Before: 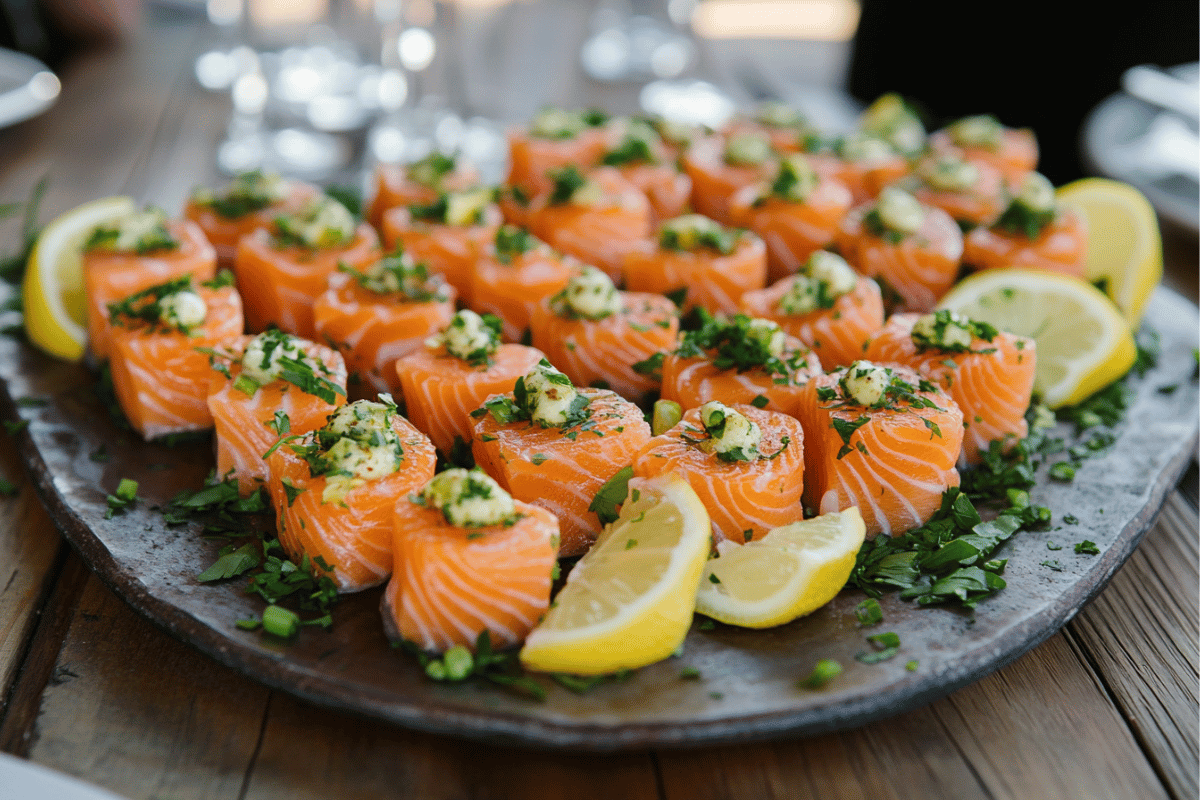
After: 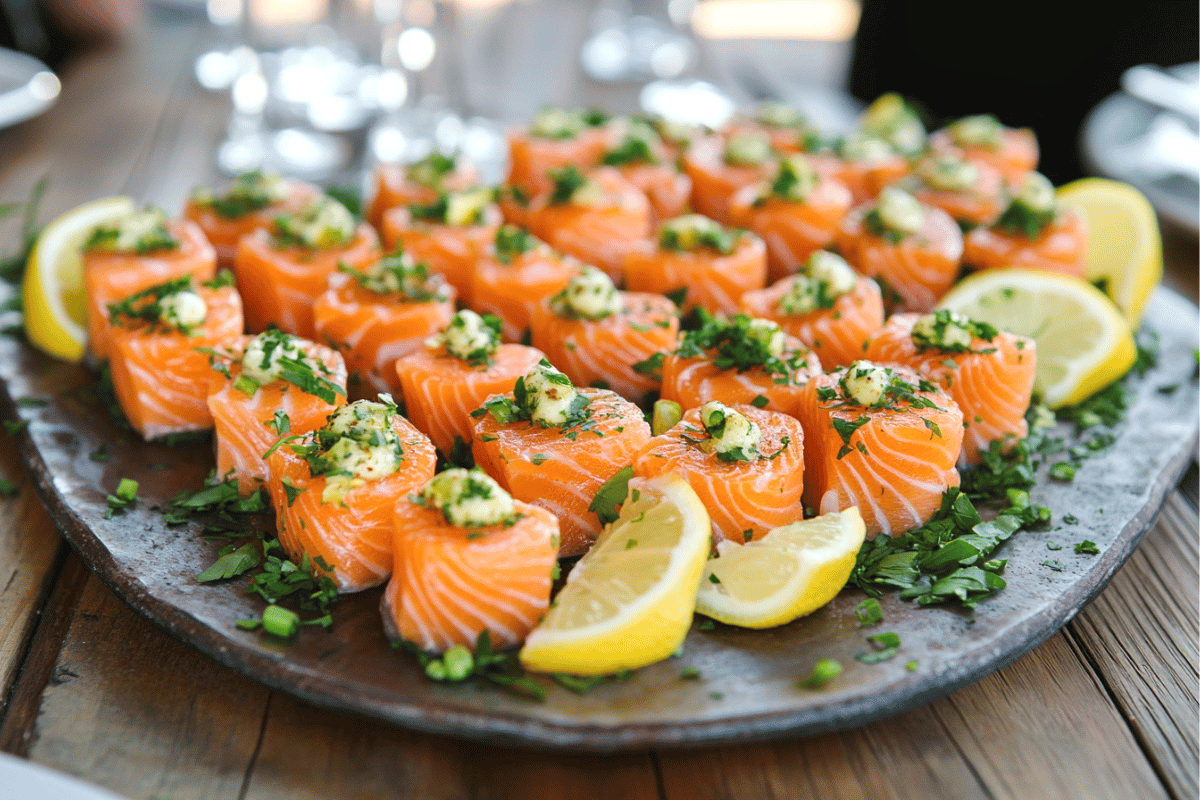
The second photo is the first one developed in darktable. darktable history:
tone equalizer: -8 EV -0.002 EV, -7 EV 0.003 EV, -6 EV -0.023 EV, -5 EV 0.021 EV, -4 EV -0.023 EV, -3 EV 0.027 EV, -2 EV -0.066 EV, -1 EV -0.314 EV, +0 EV -0.562 EV
exposure: black level correction 0, exposure 0.95 EV, compensate exposure bias true, compensate highlight preservation false
